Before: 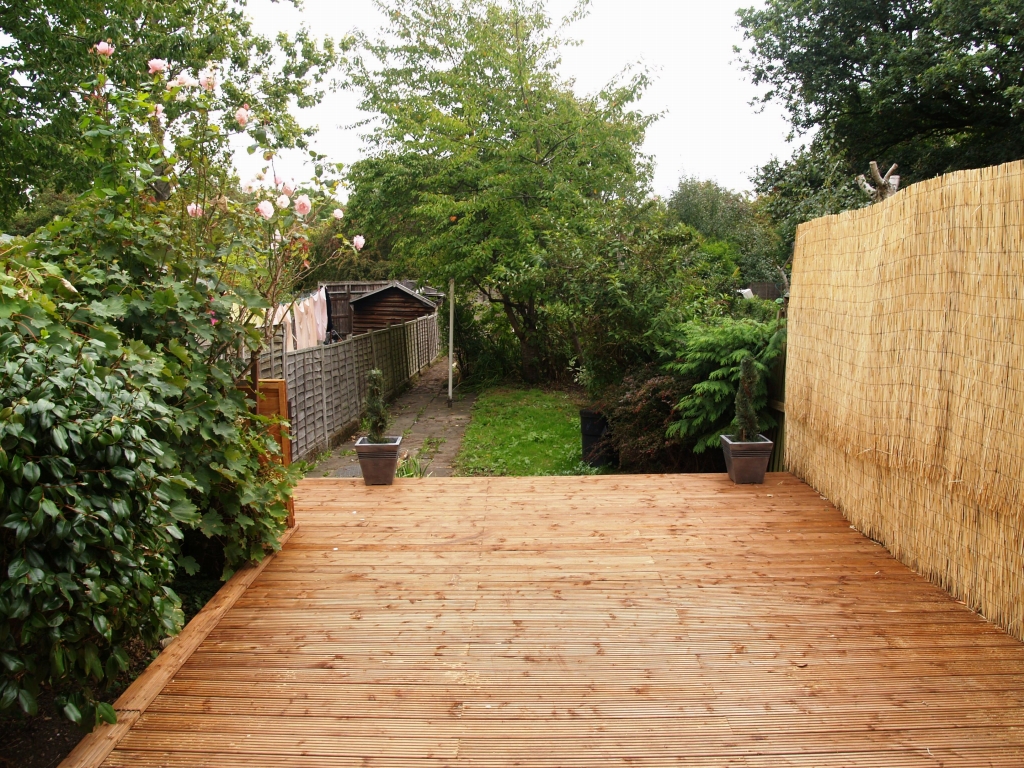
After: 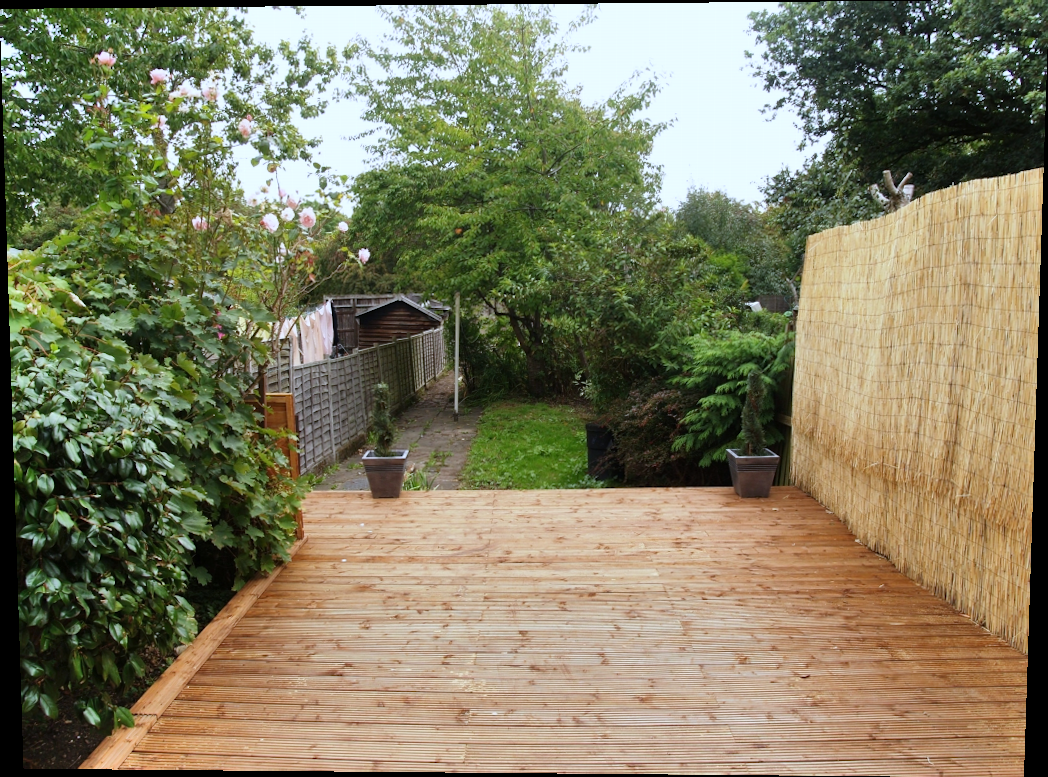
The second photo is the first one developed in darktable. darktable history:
shadows and highlights: low approximation 0.01, soften with gaussian
rotate and perspective: lens shift (vertical) 0.048, lens shift (horizontal) -0.024, automatic cropping off
white balance: red 0.931, blue 1.11
